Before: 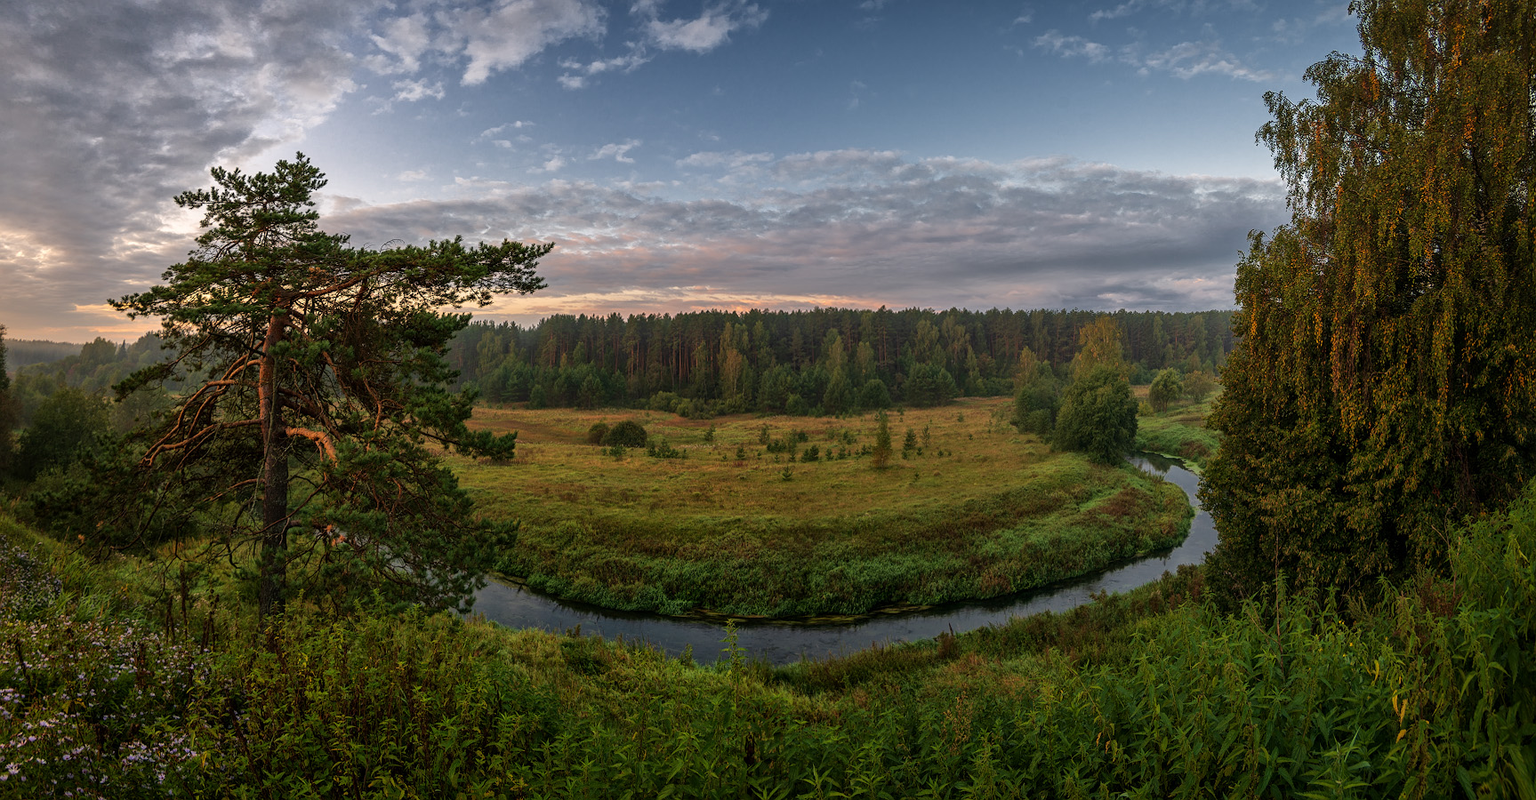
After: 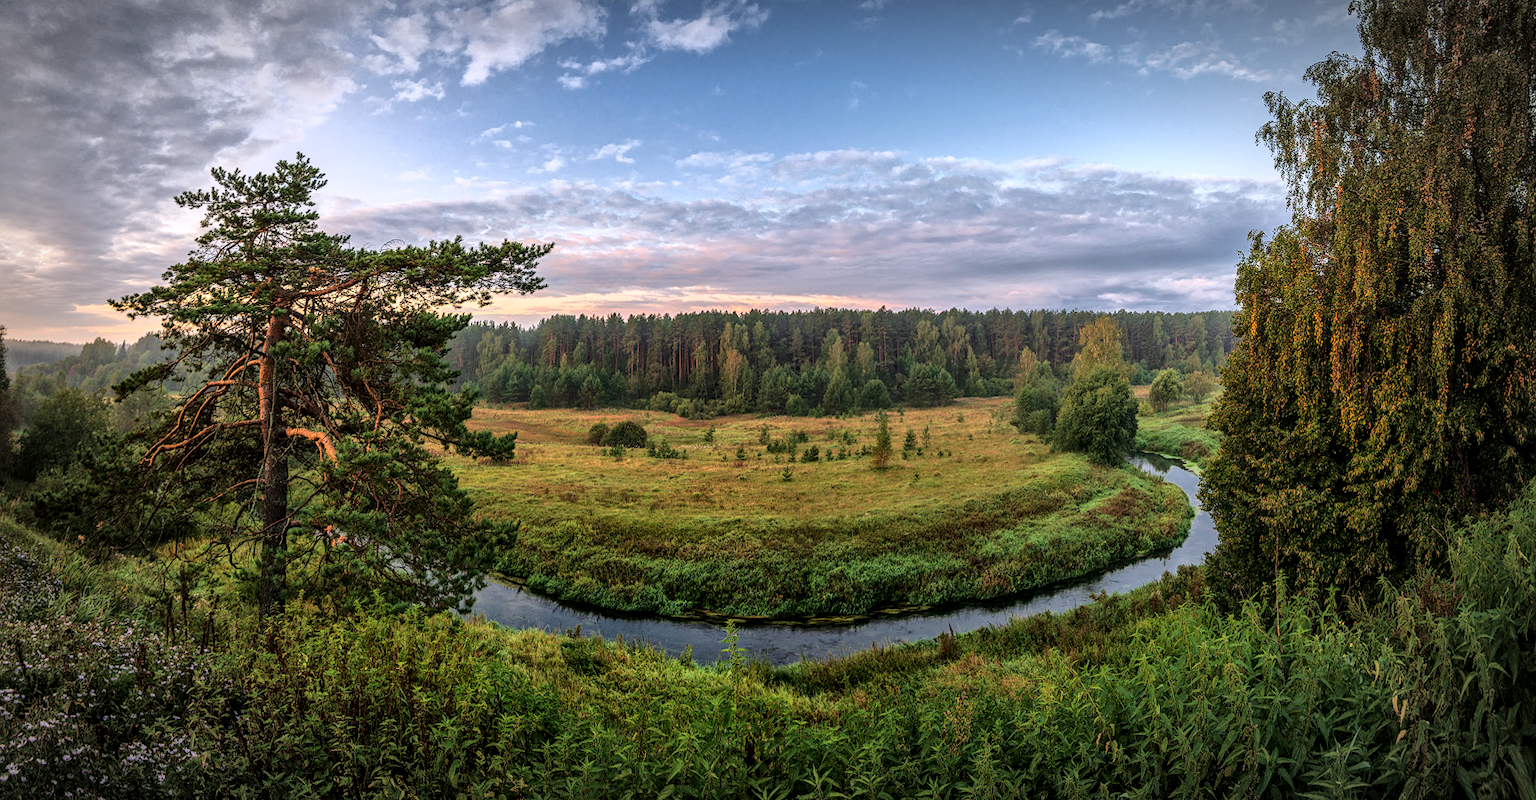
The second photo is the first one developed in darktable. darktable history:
exposure: exposure 0.497 EV, compensate highlight preservation false
color calibration: illuminant as shot in camera, x 0.358, y 0.373, temperature 4628.91 K
vignetting: automatic ratio true
color zones: curves: ch0 [(0, 0.5) (0.143, 0.5) (0.286, 0.5) (0.429, 0.5) (0.571, 0.5) (0.714, 0.476) (0.857, 0.5) (1, 0.5)]; ch2 [(0, 0.5) (0.143, 0.5) (0.286, 0.5) (0.429, 0.5) (0.571, 0.5) (0.714, 0.487) (0.857, 0.5) (1, 0.5)]
local contrast: on, module defaults
tone curve: curves: ch0 [(0, 0) (0.091, 0.077) (0.389, 0.458) (0.745, 0.82) (0.844, 0.908) (0.909, 0.942) (1, 0.973)]; ch1 [(0, 0) (0.437, 0.404) (0.5, 0.5) (0.529, 0.556) (0.58, 0.603) (0.616, 0.649) (1, 1)]; ch2 [(0, 0) (0.442, 0.415) (0.5, 0.5) (0.535, 0.557) (0.585, 0.62) (1, 1)], color space Lab, linked channels, preserve colors none
